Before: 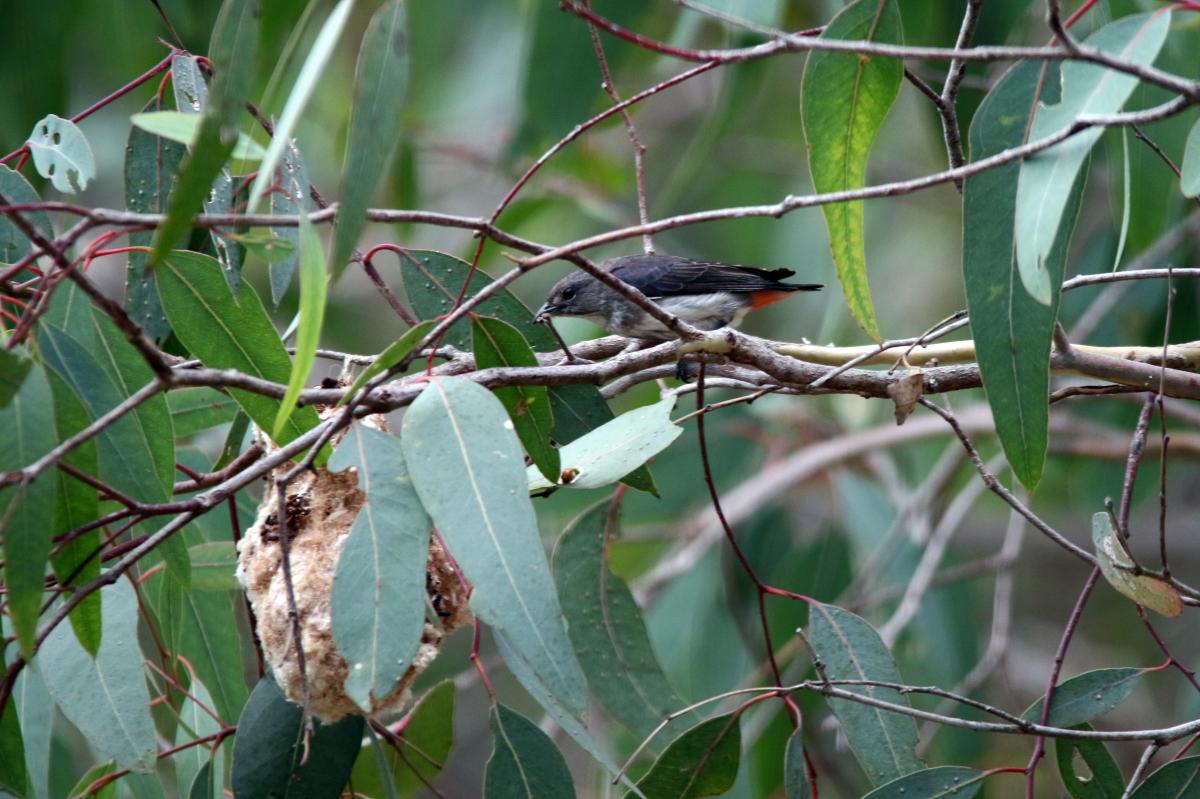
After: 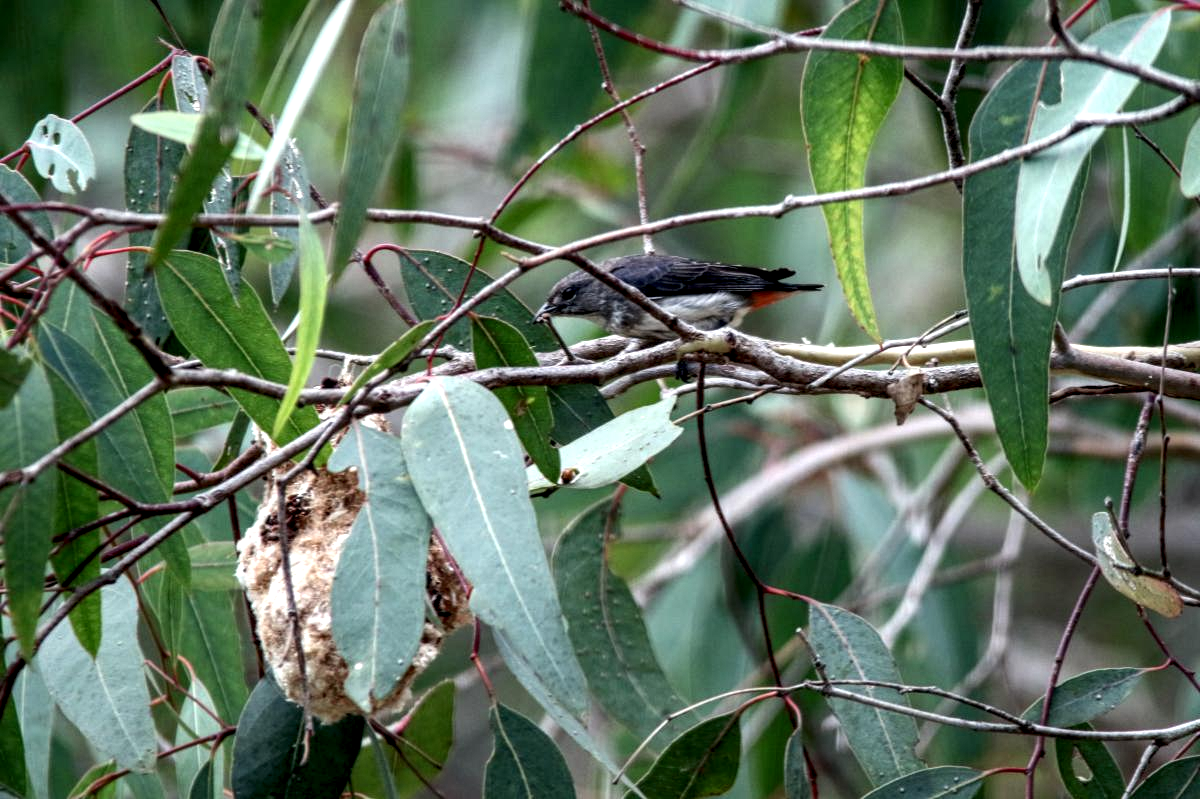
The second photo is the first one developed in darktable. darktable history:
local contrast: highlights 78%, shadows 56%, detail 174%, midtone range 0.426
shadows and highlights: shadows 18.89, highlights -84.18, soften with gaussian
